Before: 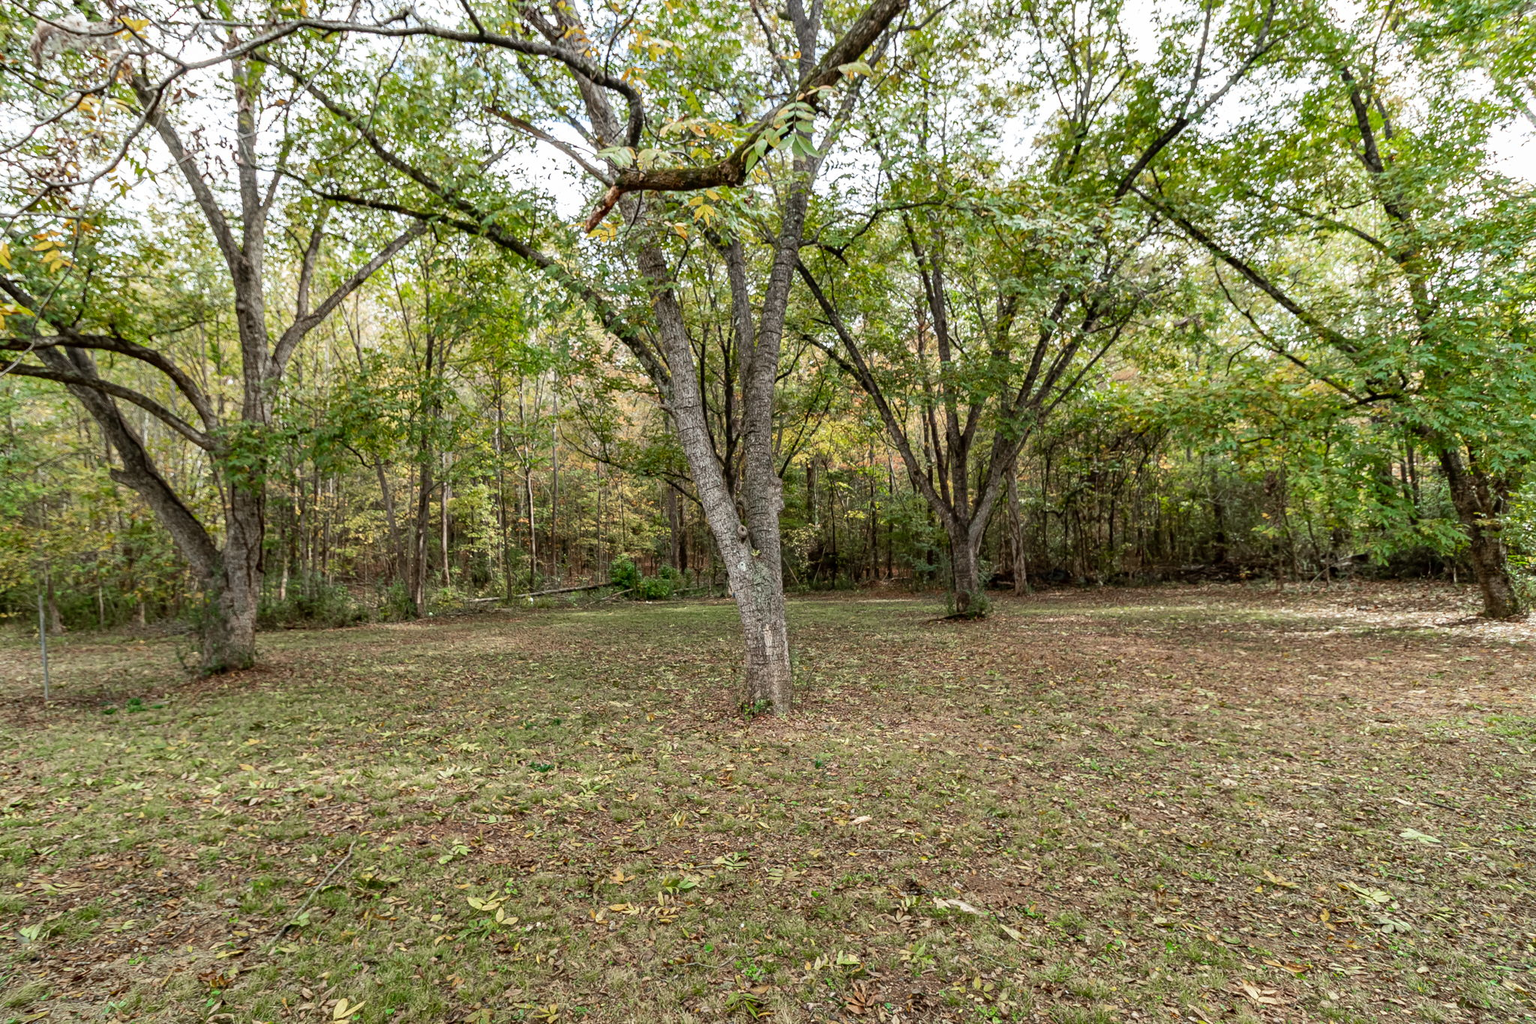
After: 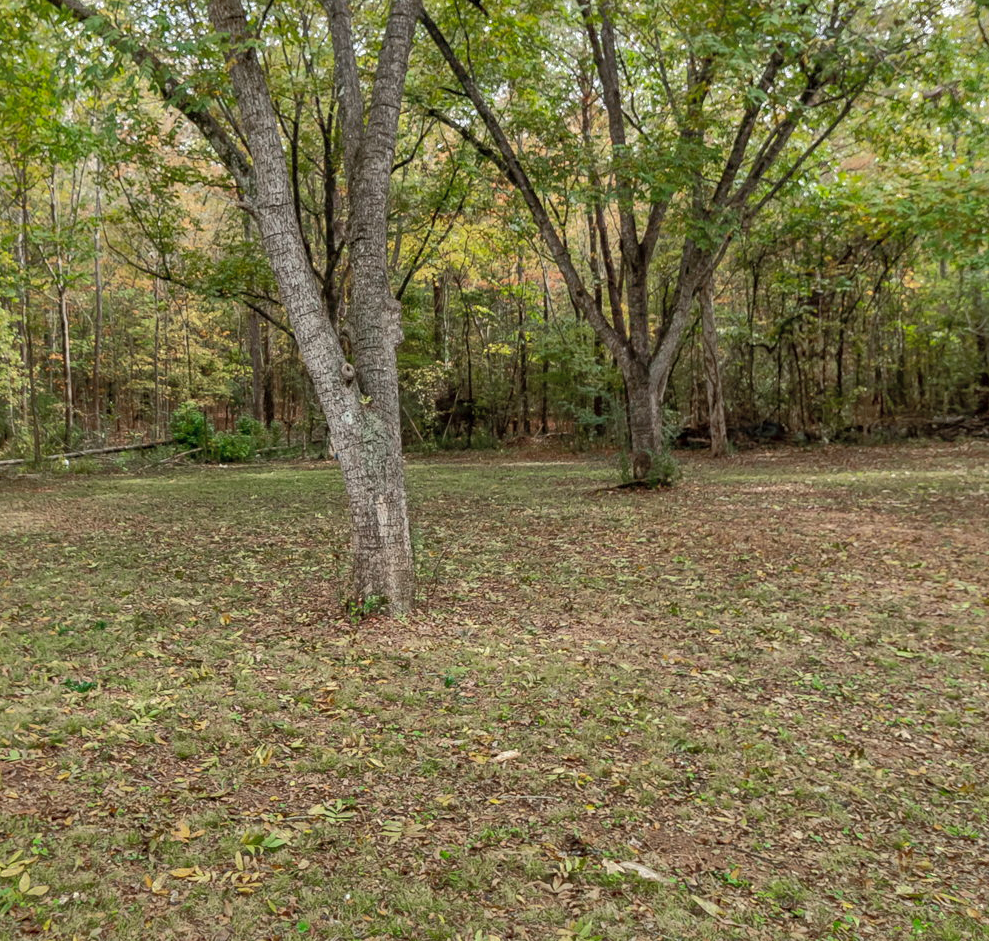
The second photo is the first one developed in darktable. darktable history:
crop: left 31.35%, top 24.707%, right 20.344%, bottom 6.296%
shadows and highlights: shadows 60.91, highlights -59.69
